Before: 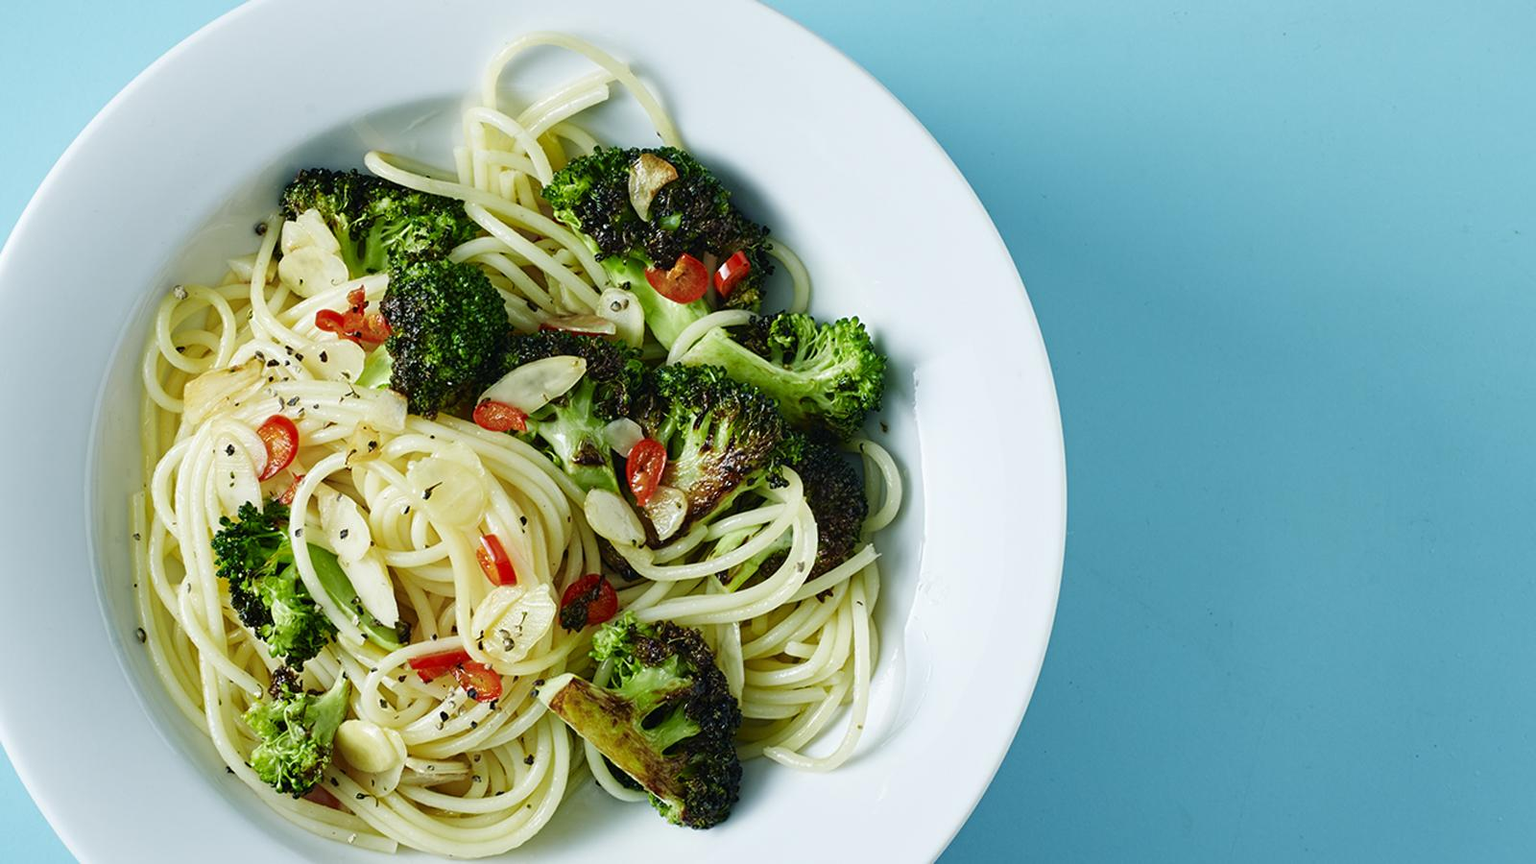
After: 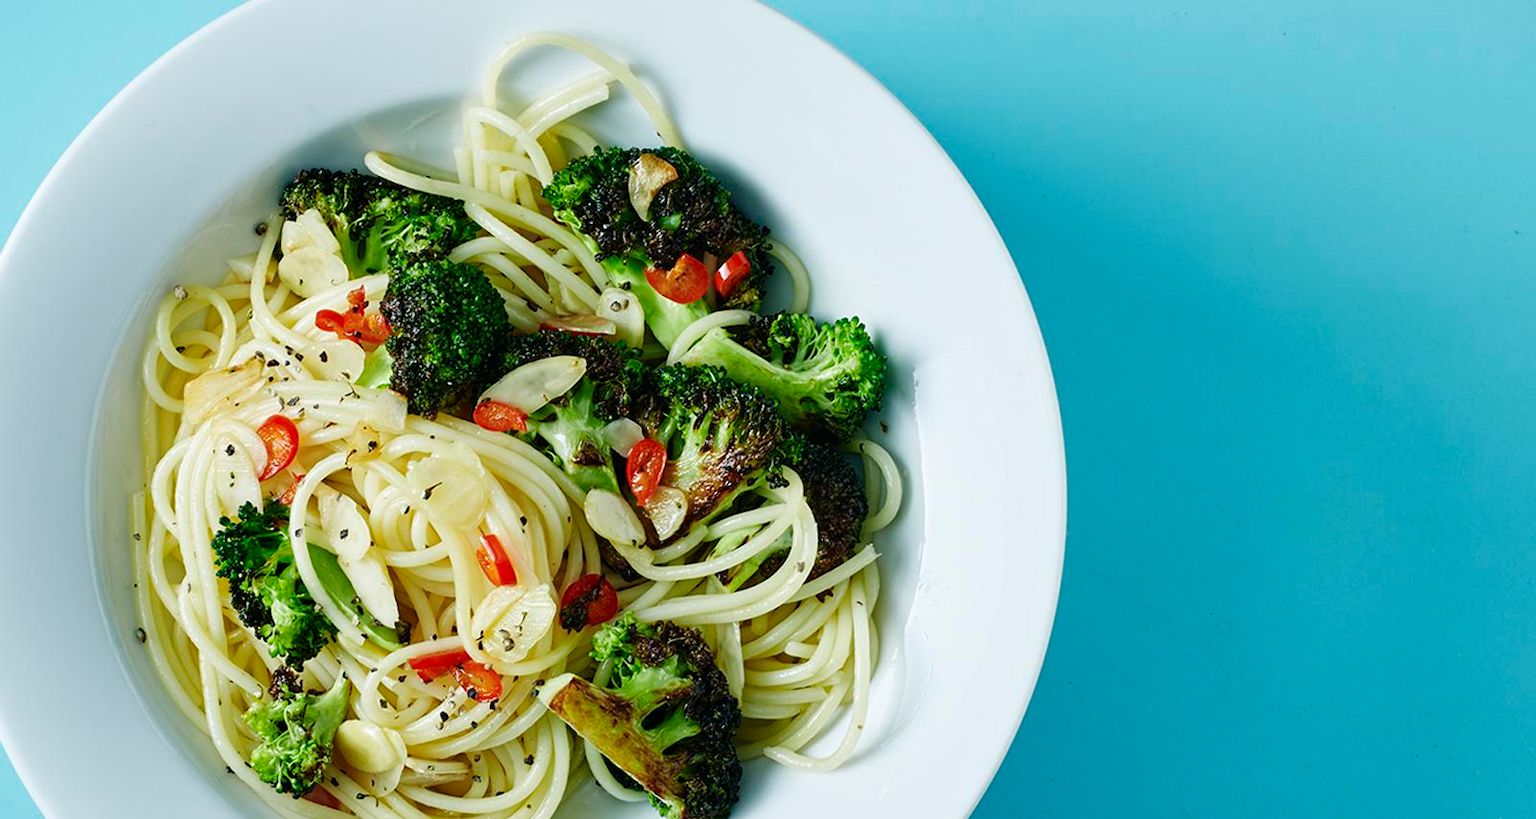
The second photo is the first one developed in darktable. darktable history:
crop and rotate: top 0.007%, bottom 5.066%
